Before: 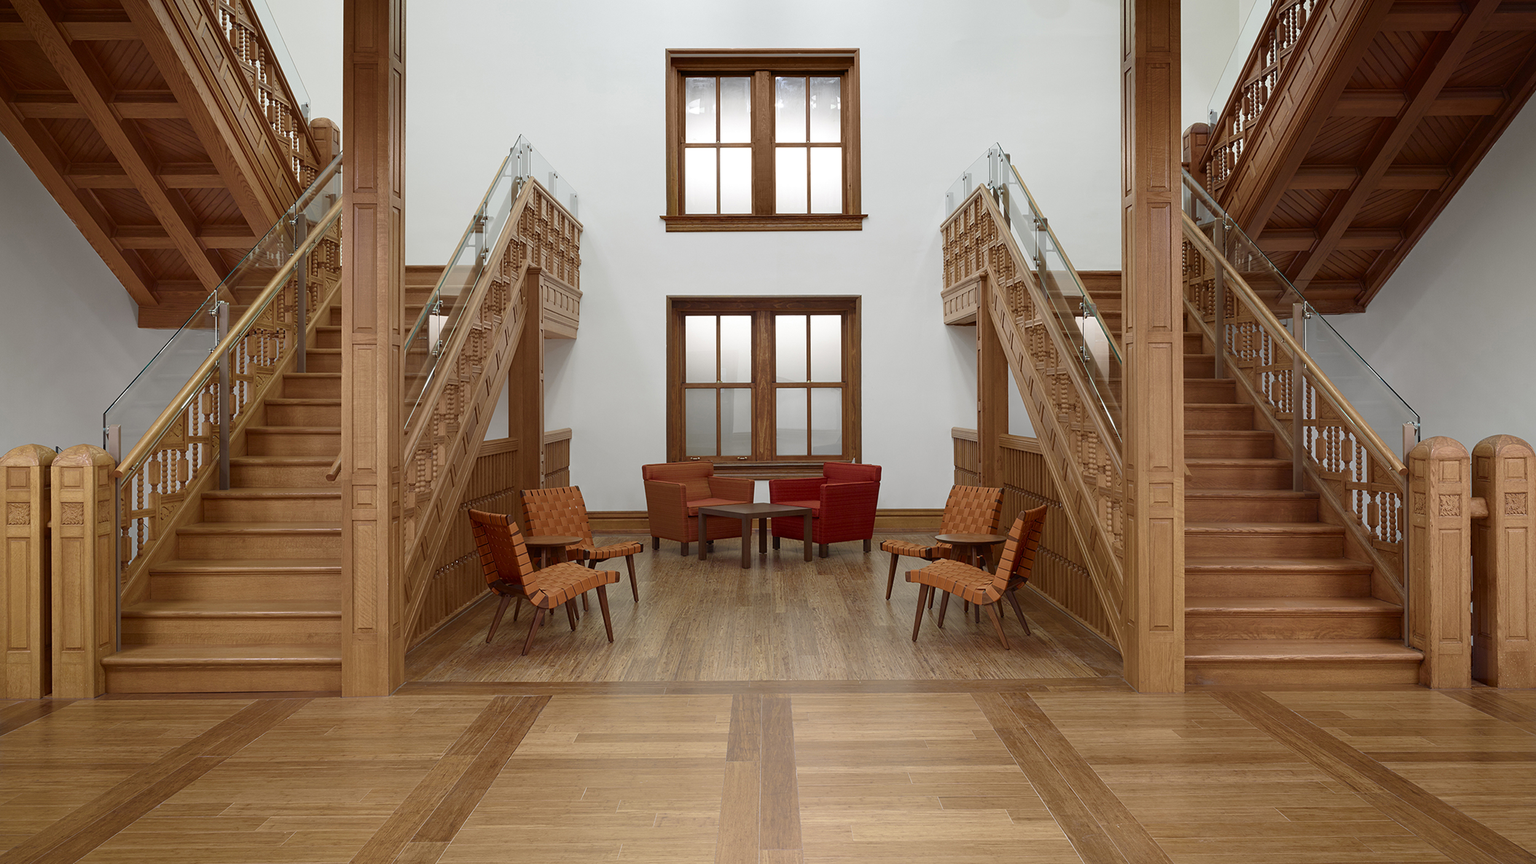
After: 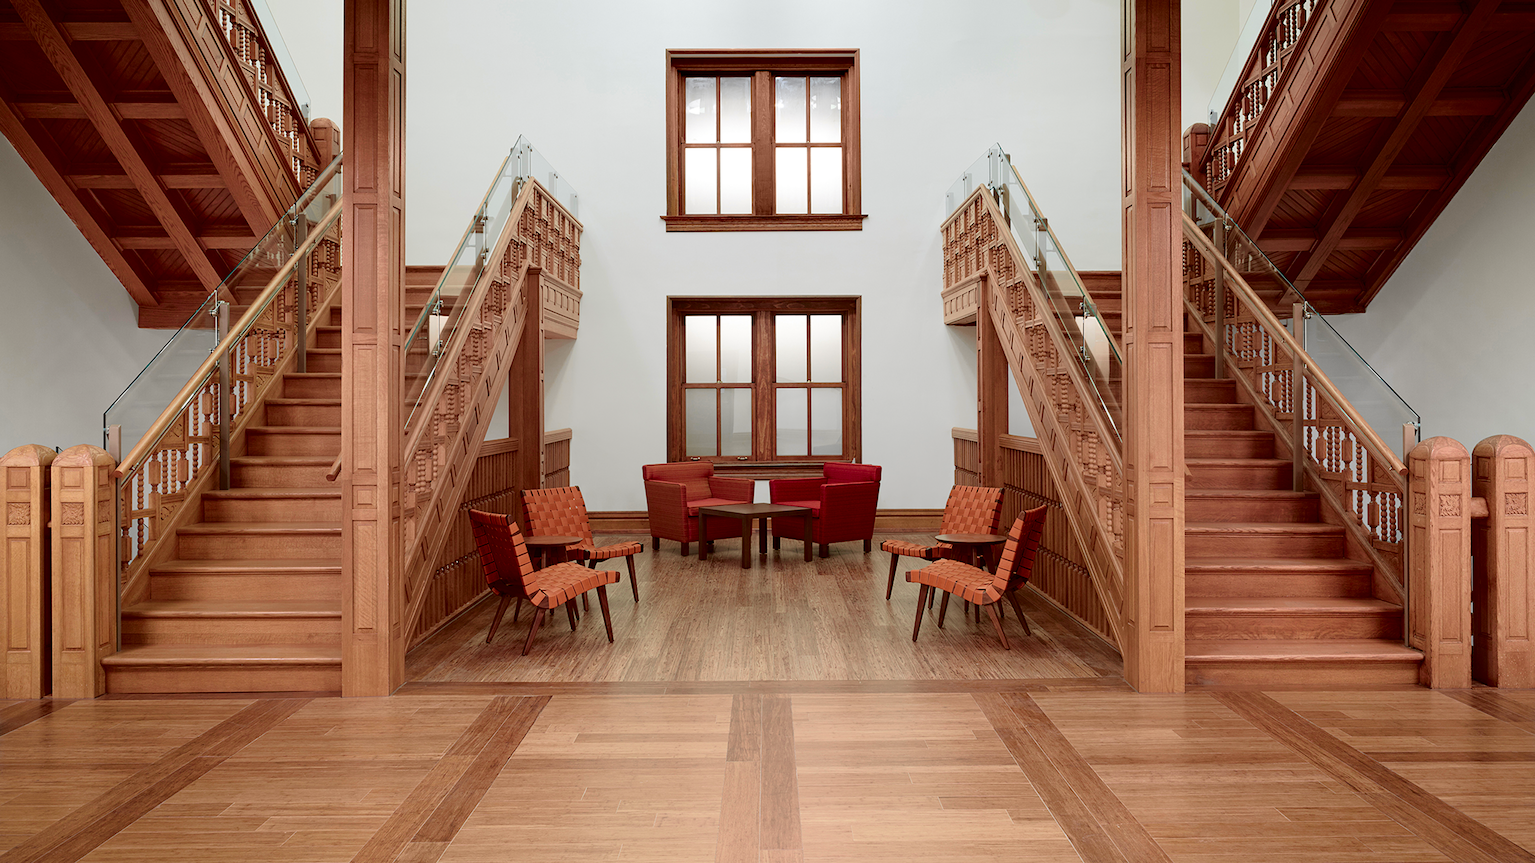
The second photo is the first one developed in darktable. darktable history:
tone curve: curves: ch0 [(0.003, 0) (0.066, 0.017) (0.163, 0.09) (0.264, 0.238) (0.395, 0.421) (0.517, 0.56) (0.688, 0.743) (0.791, 0.814) (1, 1)]; ch1 [(0, 0) (0.164, 0.115) (0.337, 0.332) (0.39, 0.398) (0.464, 0.461) (0.501, 0.5) (0.507, 0.503) (0.534, 0.537) (0.577, 0.59) (0.652, 0.681) (0.733, 0.749) (0.811, 0.796) (1, 1)]; ch2 [(0, 0) (0.337, 0.382) (0.464, 0.476) (0.501, 0.502) (0.527, 0.54) (0.551, 0.565) (0.6, 0.59) (0.687, 0.675) (1, 1)], color space Lab, independent channels, preserve colors none
